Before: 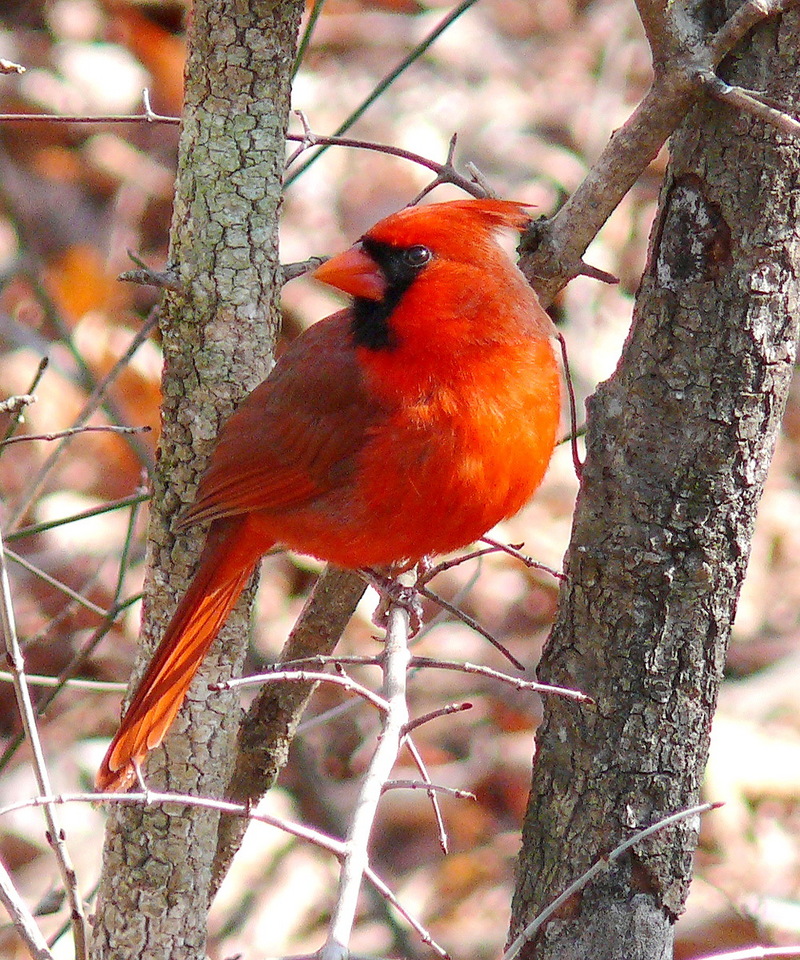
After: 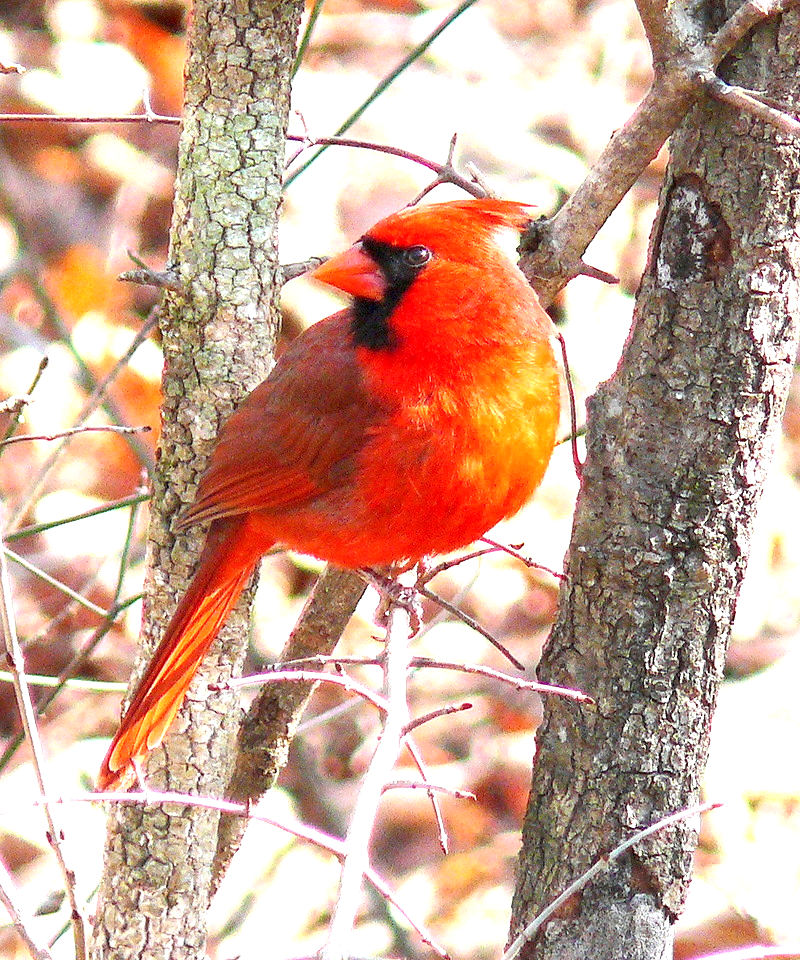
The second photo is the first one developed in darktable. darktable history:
local contrast: highlights 102%, shadows 103%, detail 119%, midtone range 0.2
exposure: exposure 1.166 EV, compensate highlight preservation false
